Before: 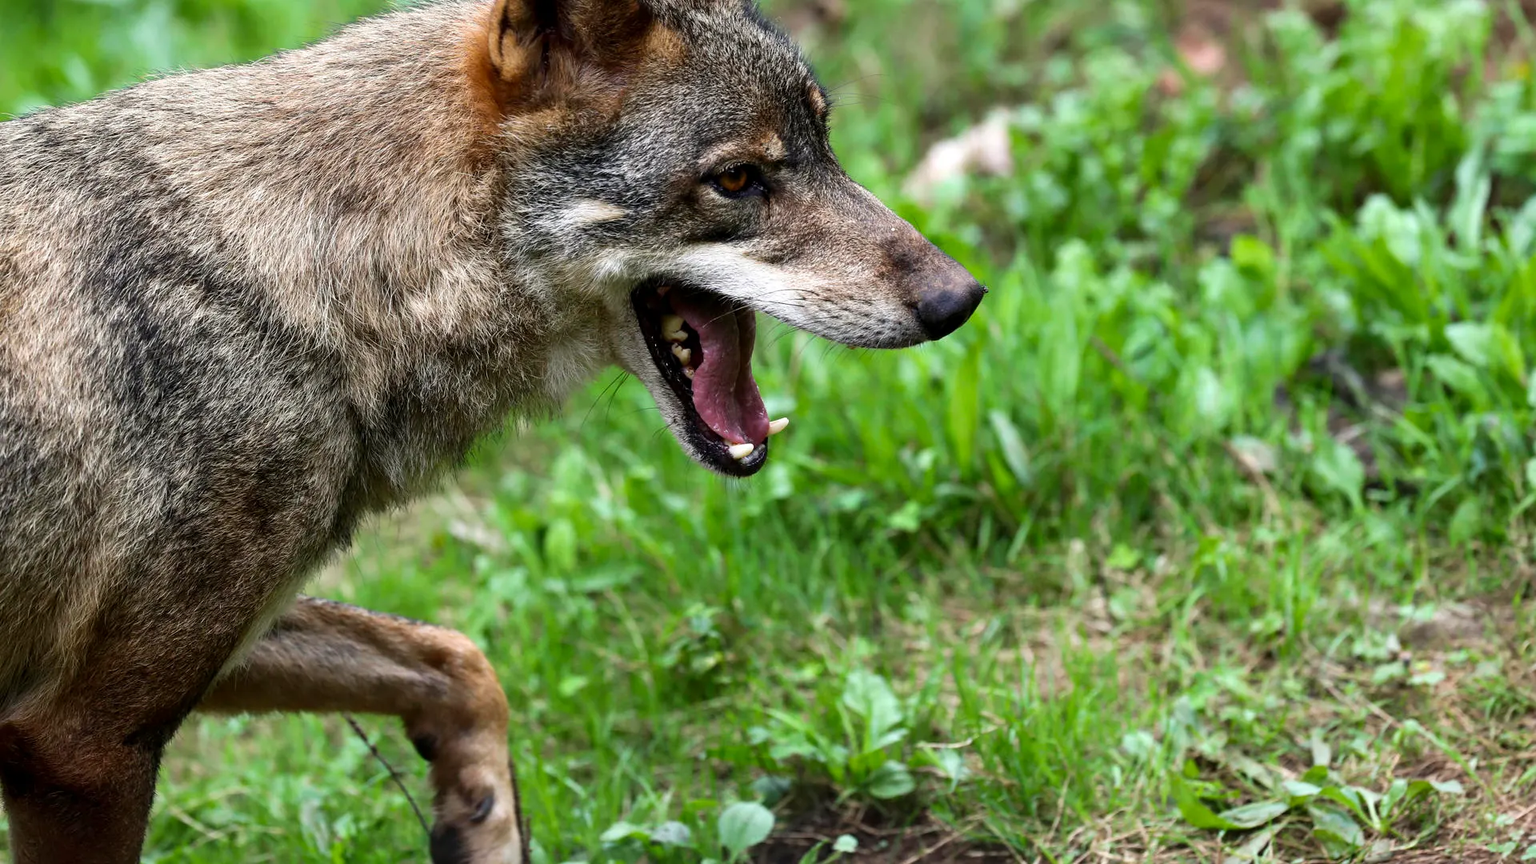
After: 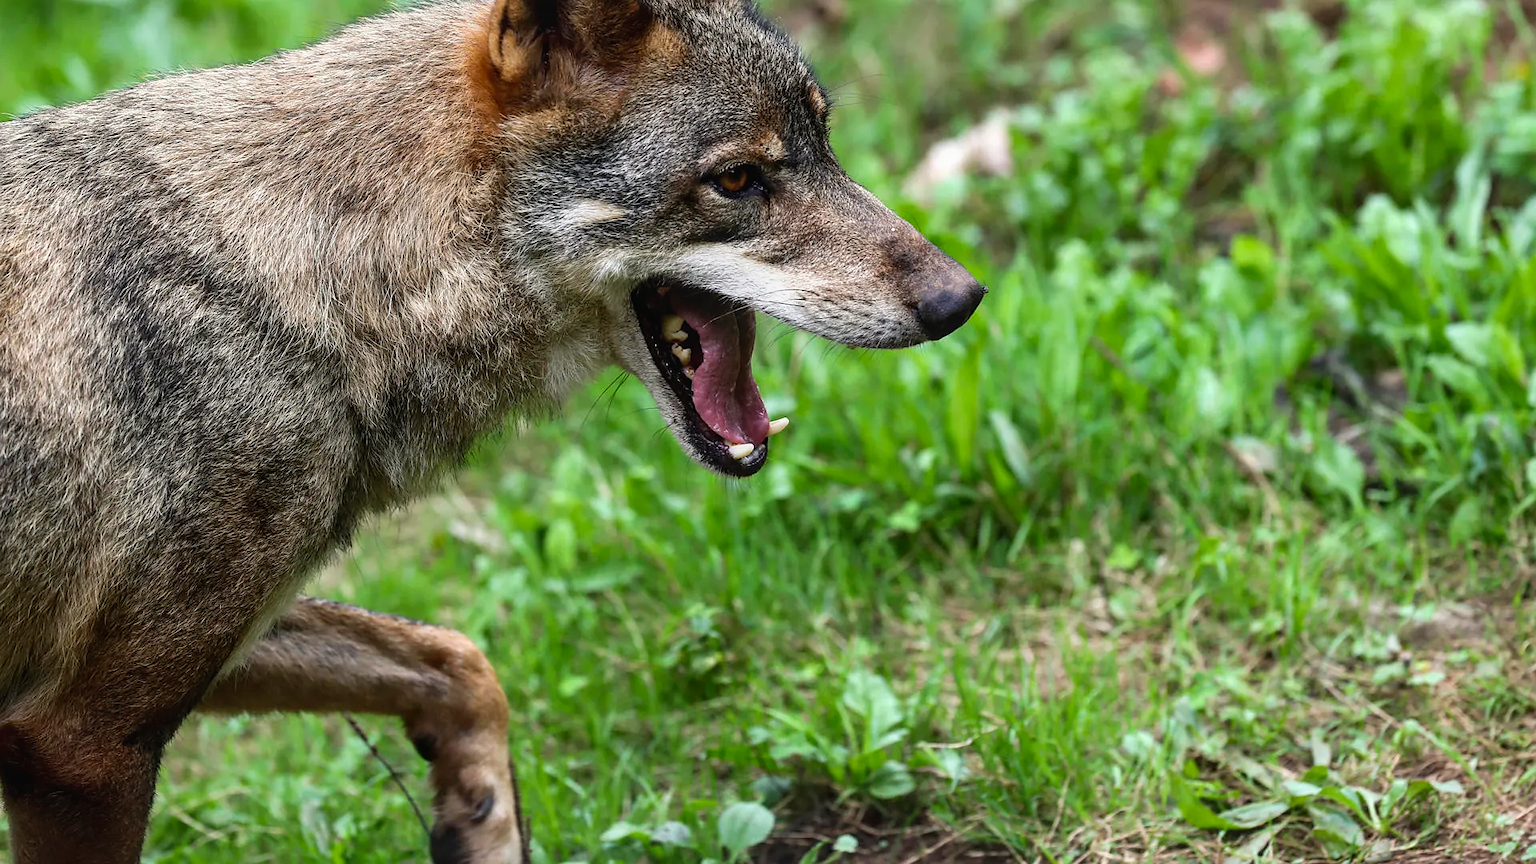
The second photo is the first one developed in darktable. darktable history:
local contrast: detail 109%
sharpen: radius 1.045, threshold 1.062
